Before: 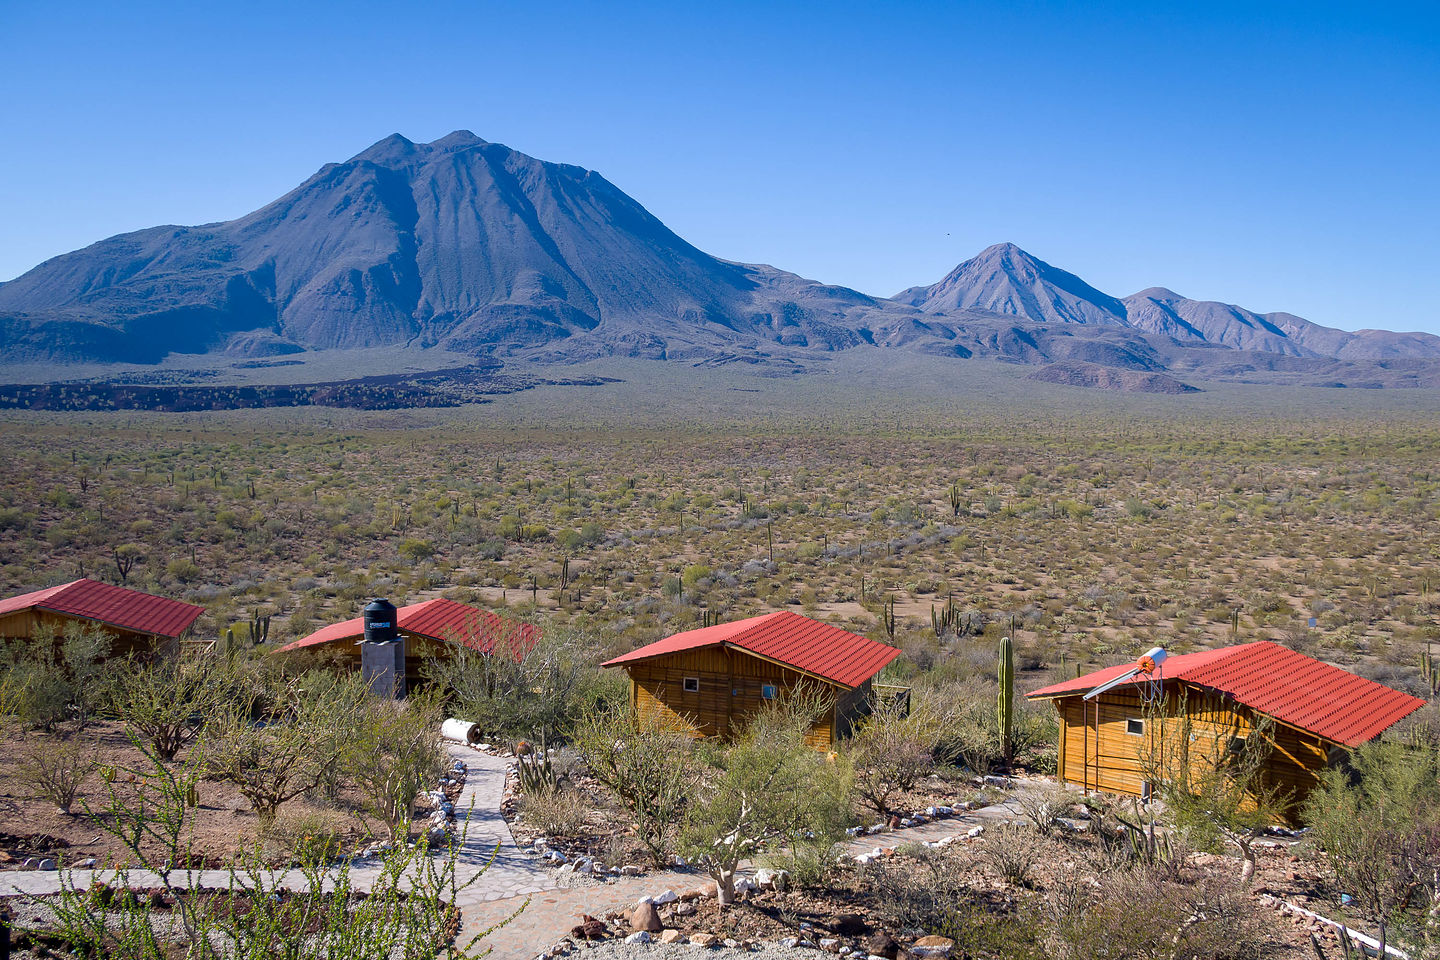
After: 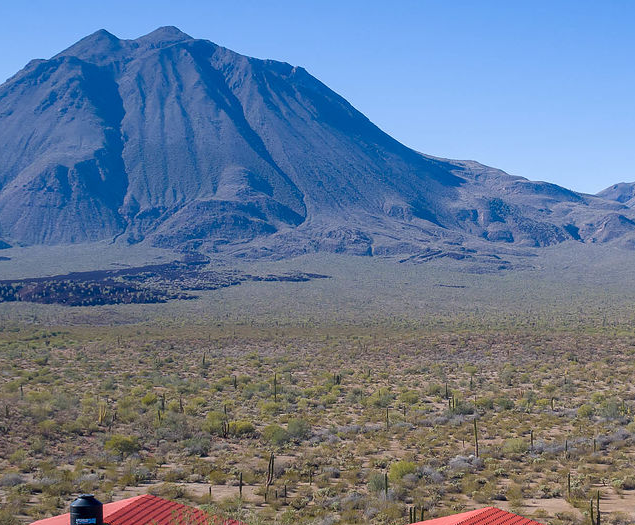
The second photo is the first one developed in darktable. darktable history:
crop: left 20.472%, top 10.88%, right 35.394%, bottom 34.404%
